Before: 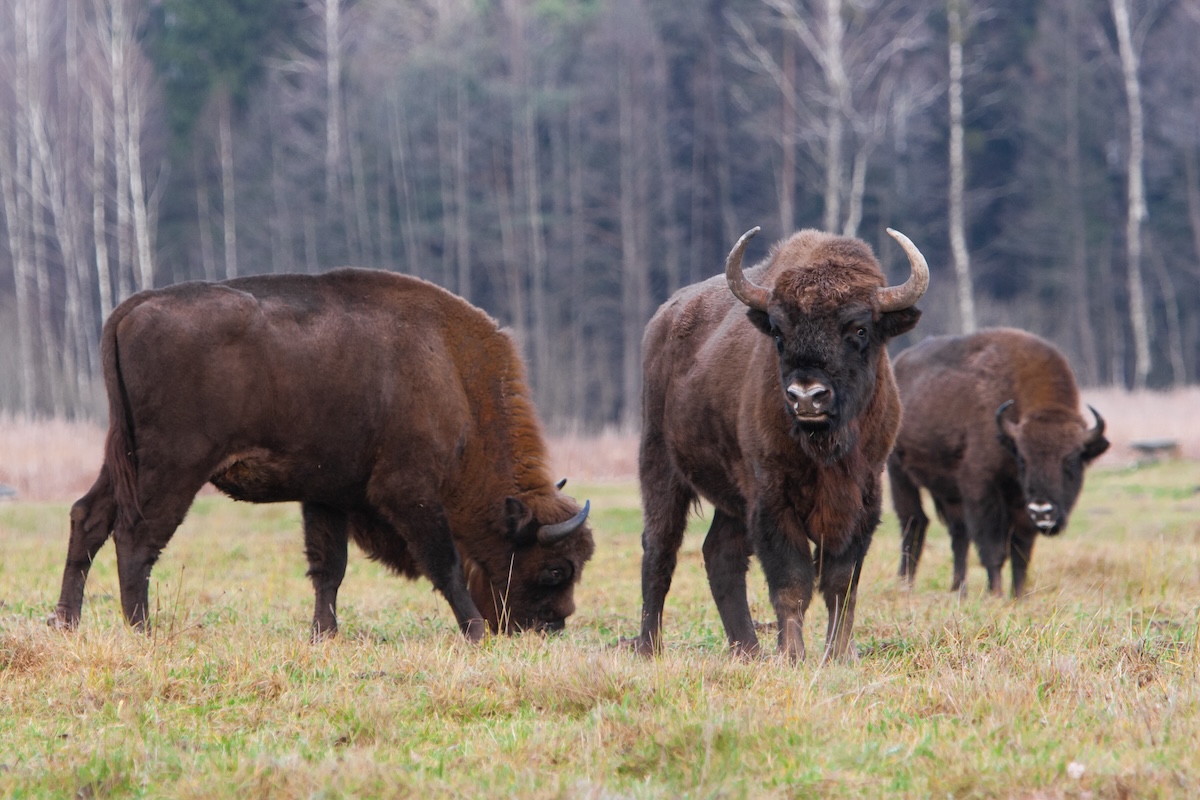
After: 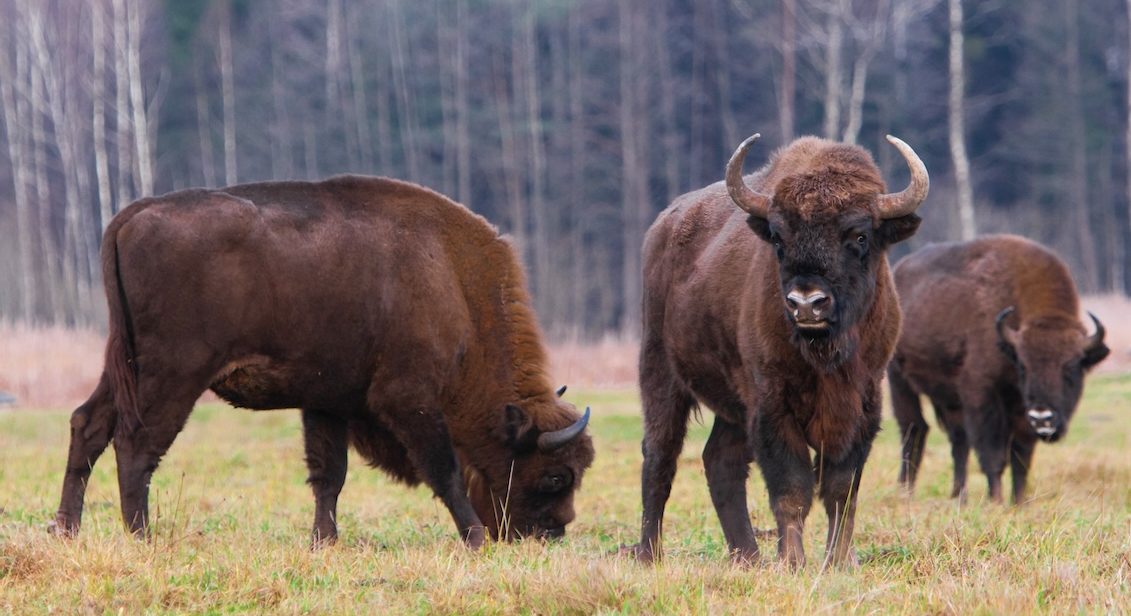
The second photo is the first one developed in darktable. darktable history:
crop and rotate: angle 0.03°, top 11.643%, right 5.651%, bottom 11.189%
velvia: on, module defaults
